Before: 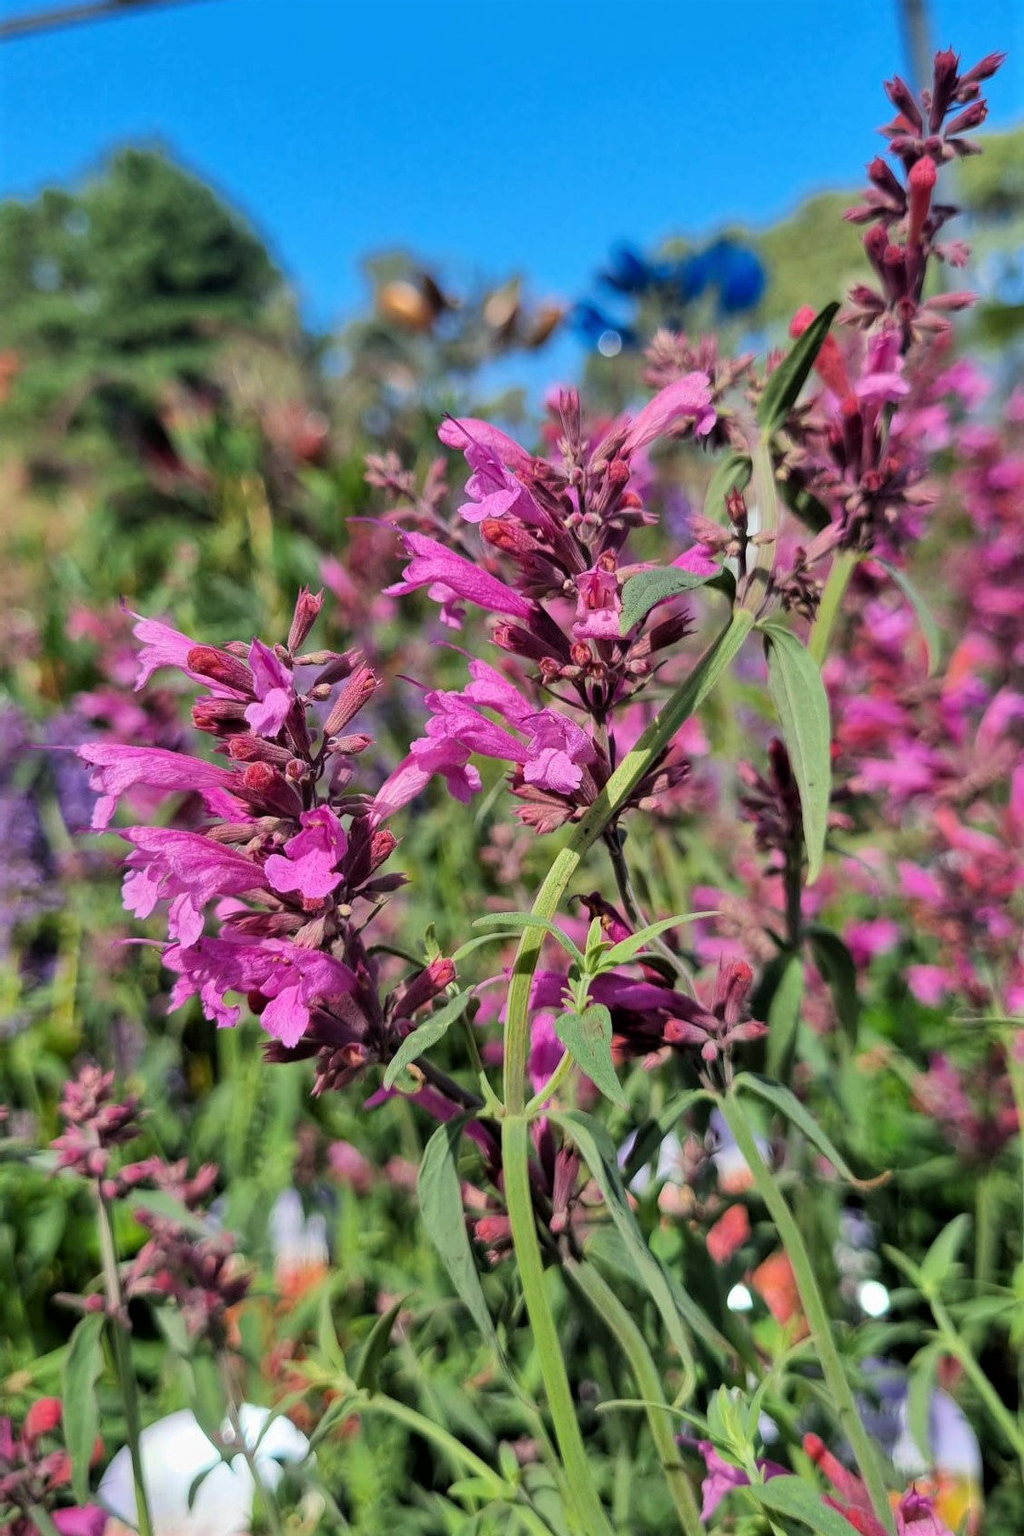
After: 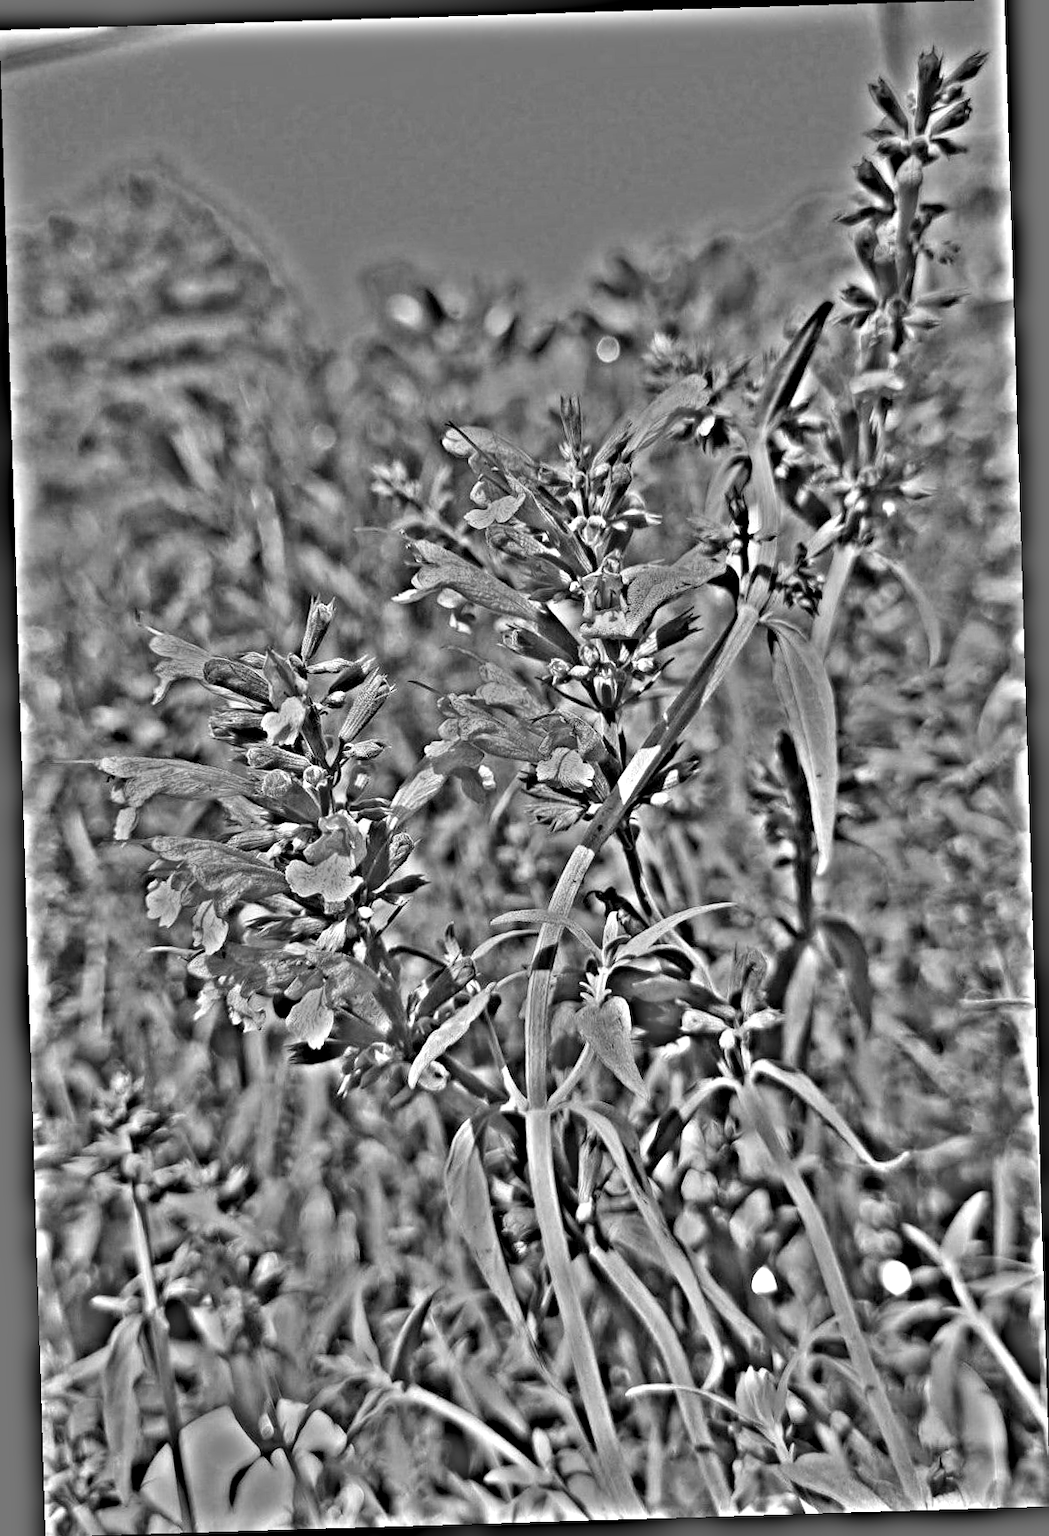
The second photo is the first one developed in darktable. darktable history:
highpass: on, module defaults
rotate and perspective: rotation -1.75°, automatic cropping off
